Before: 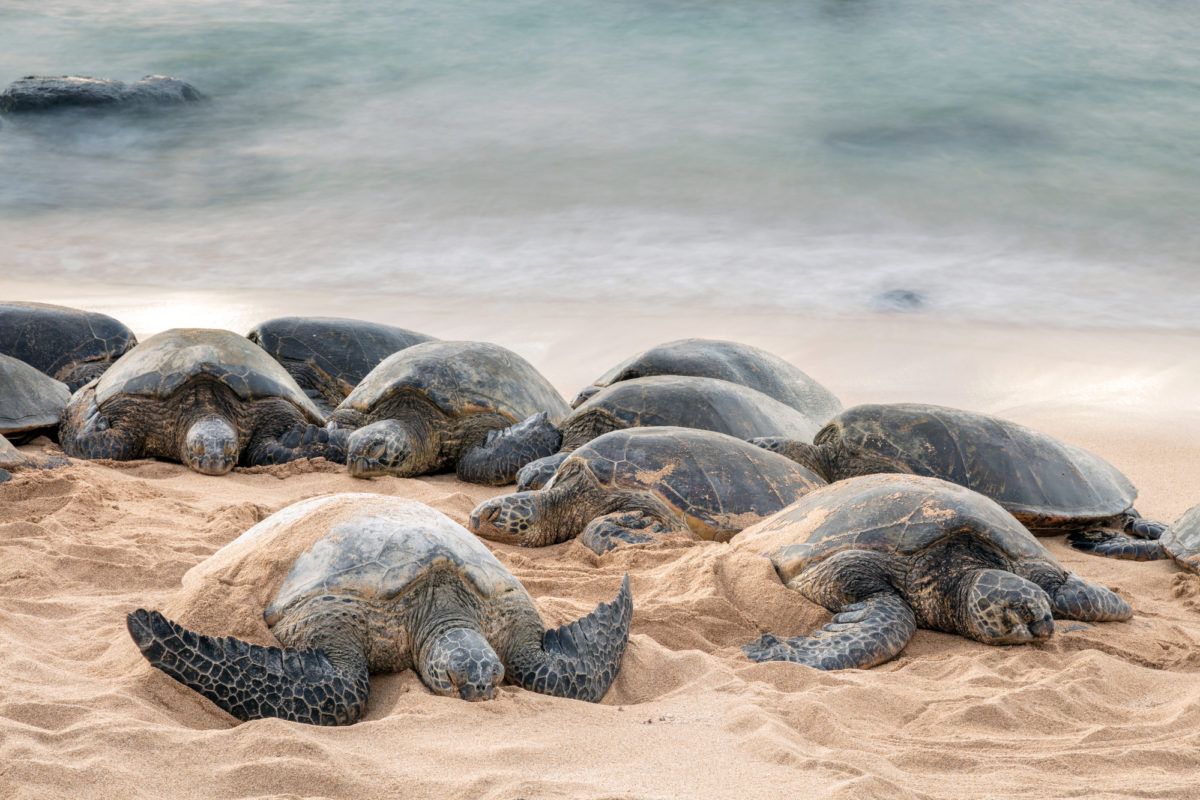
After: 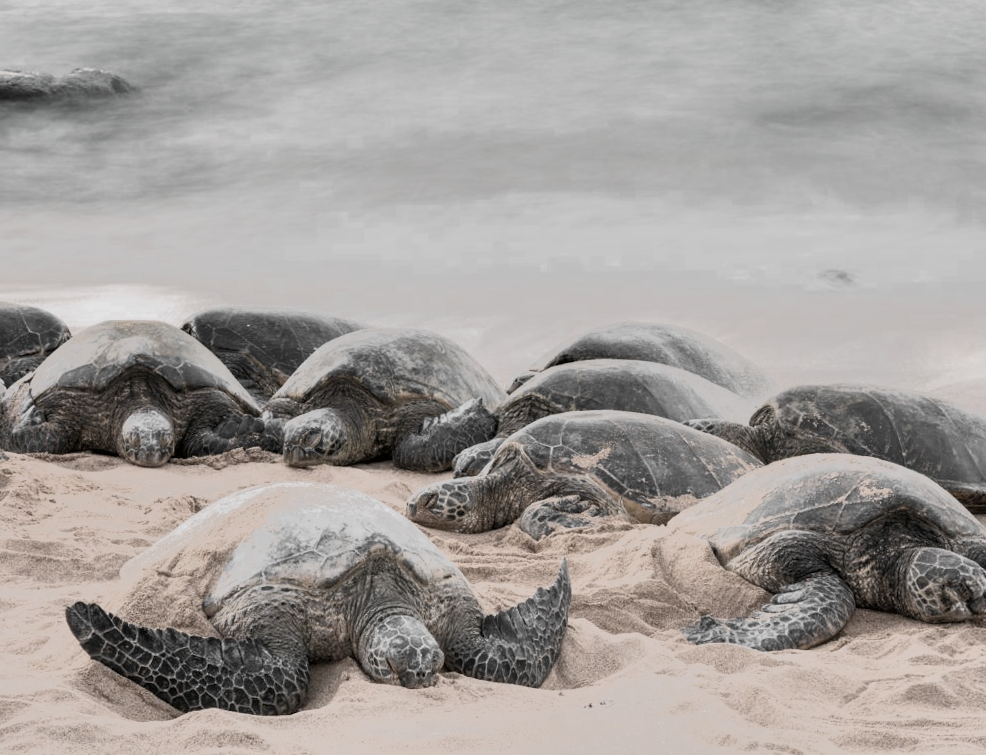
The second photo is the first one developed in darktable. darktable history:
color correction: highlights a* 3.12, highlights b* -1.55, shadows a* -0.101, shadows b* 2.52, saturation 0.98
tone equalizer: -7 EV -0.63 EV, -6 EV 1 EV, -5 EV -0.45 EV, -4 EV 0.43 EV, -3 EV 0.41 EV, -2 EV 0.15 EV, -1 EV -0.15 EV, +0 EV -0.39 EV, smoothing diameter 25%, edges refinement/feathering 10, preserve details guided filter
color zones: curves: ch0 [(0, 0.613) (0.01, 0.613) (0.245, 0.448) (0.498, 0.529) (0.642, 0.665) (0.879, 0.777) (0.99, 0.613)]; ch1 [(0, 0.035) (0.121, 0.189) (0.259, 0.197) (0.415, 0.061) (0.589, 0.022) (0.732, 0.022) (0.857, 0.026) (0.991, 0.053)]
crop and rotate: angle 1°, left 4.281%, top 0.642%, right 11.383%, bottom 2.486%
